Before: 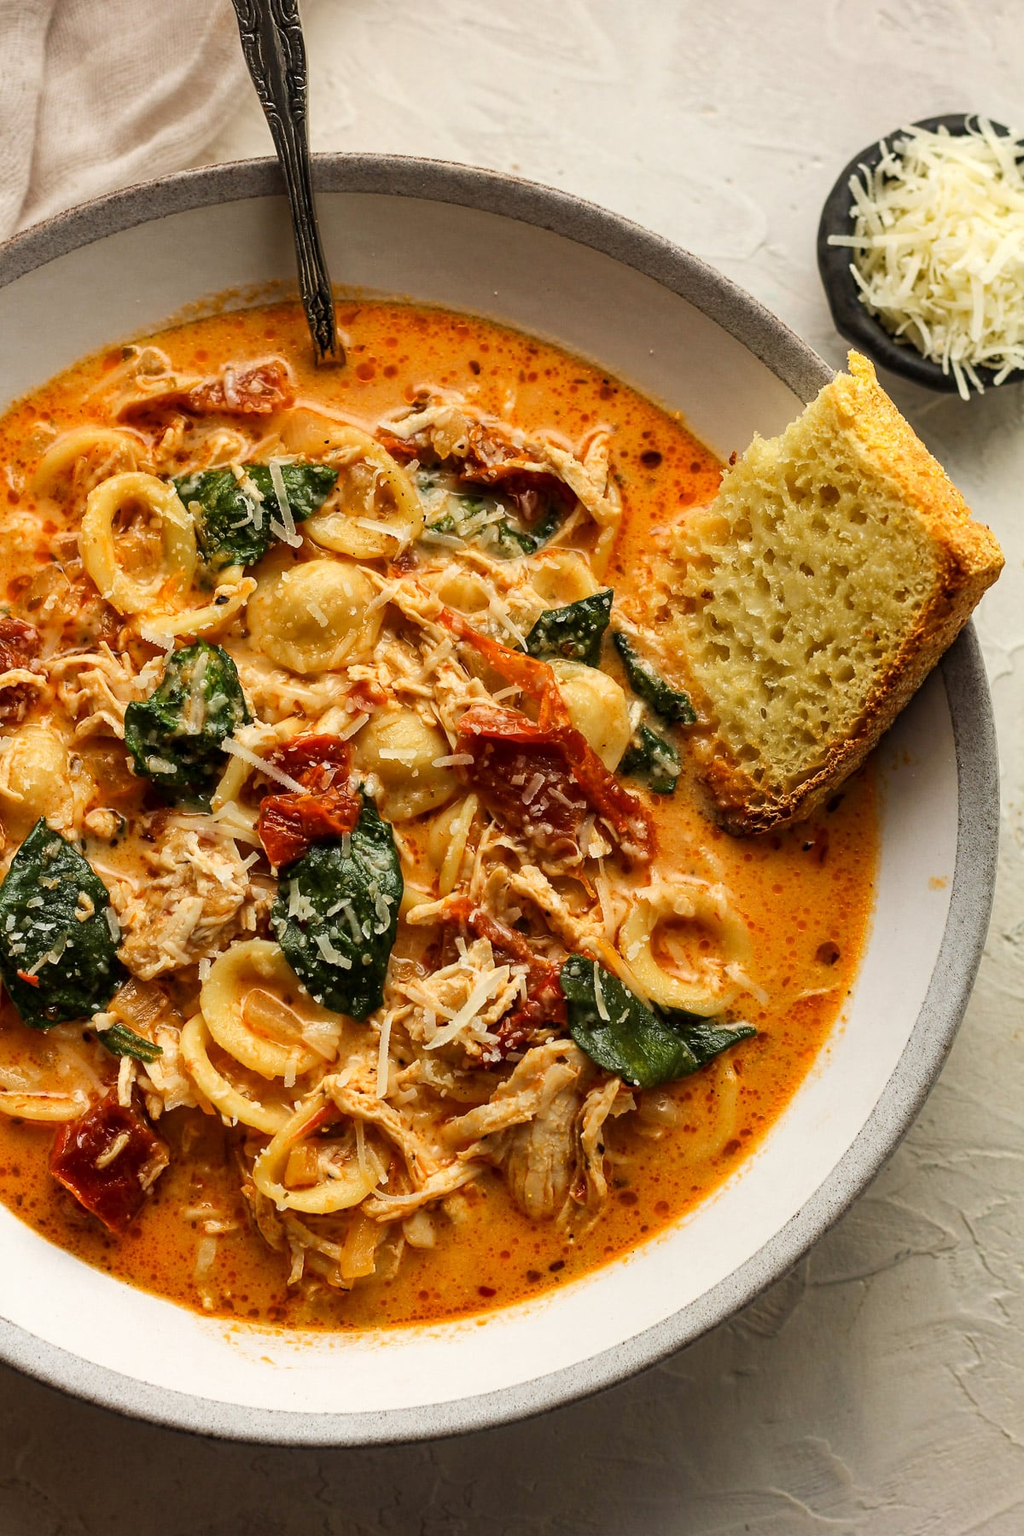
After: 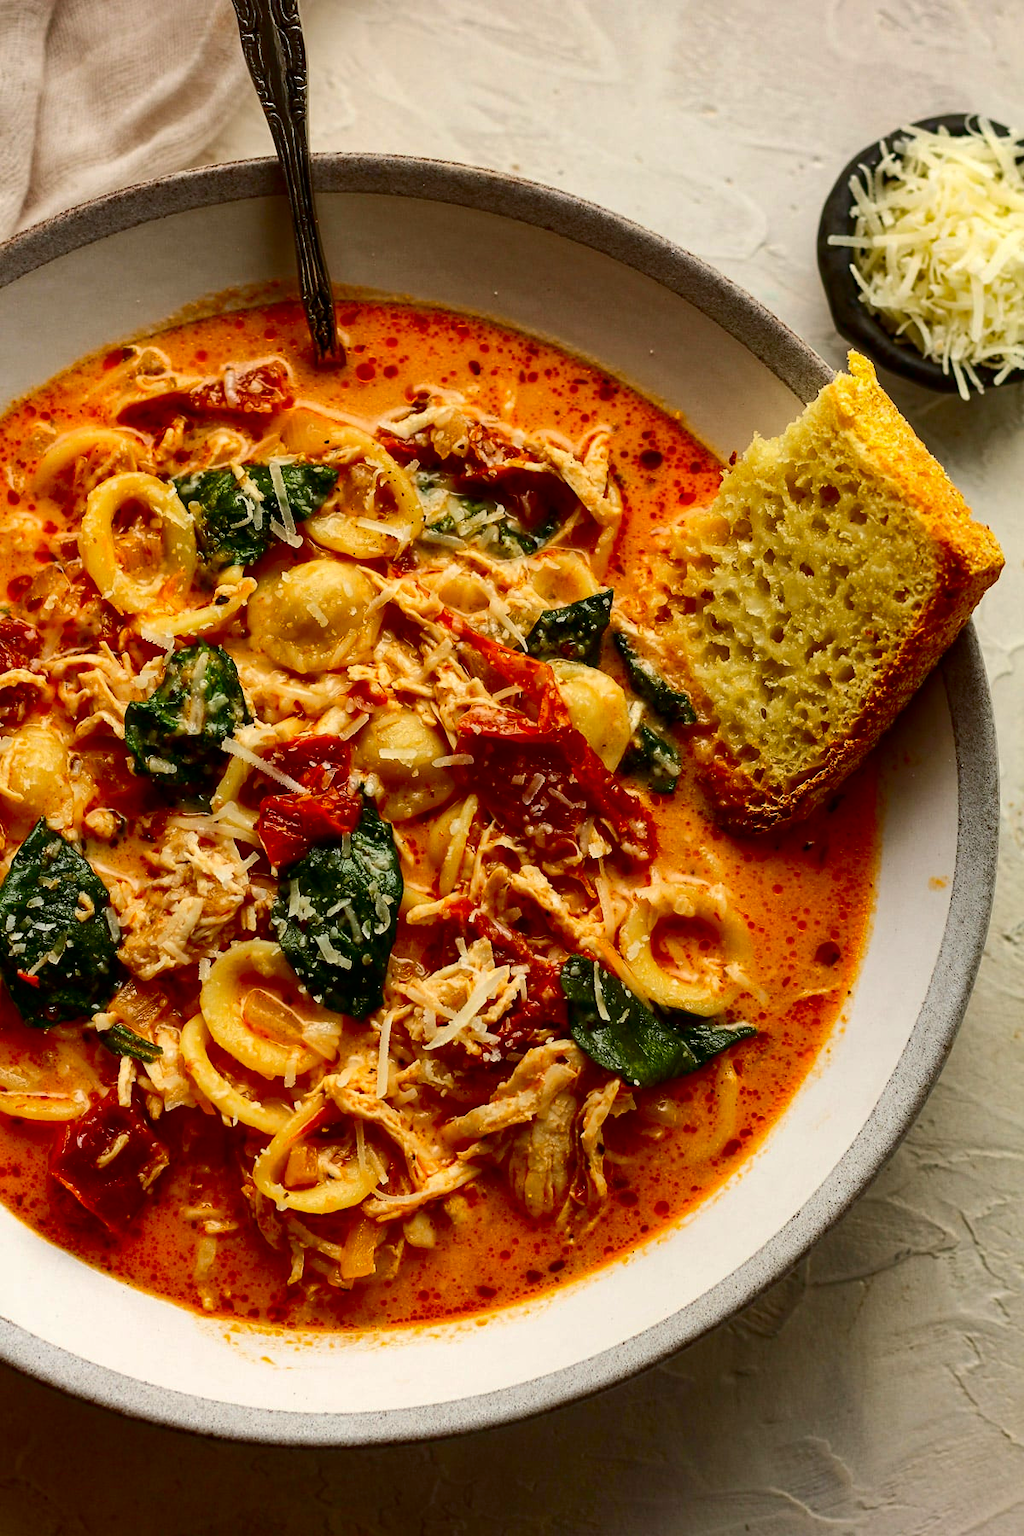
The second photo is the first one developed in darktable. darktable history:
contrast brightness saturation: contrast 0.22, brightness -0.19, saturation 0.24
shadows and highlights: on, module defaults
